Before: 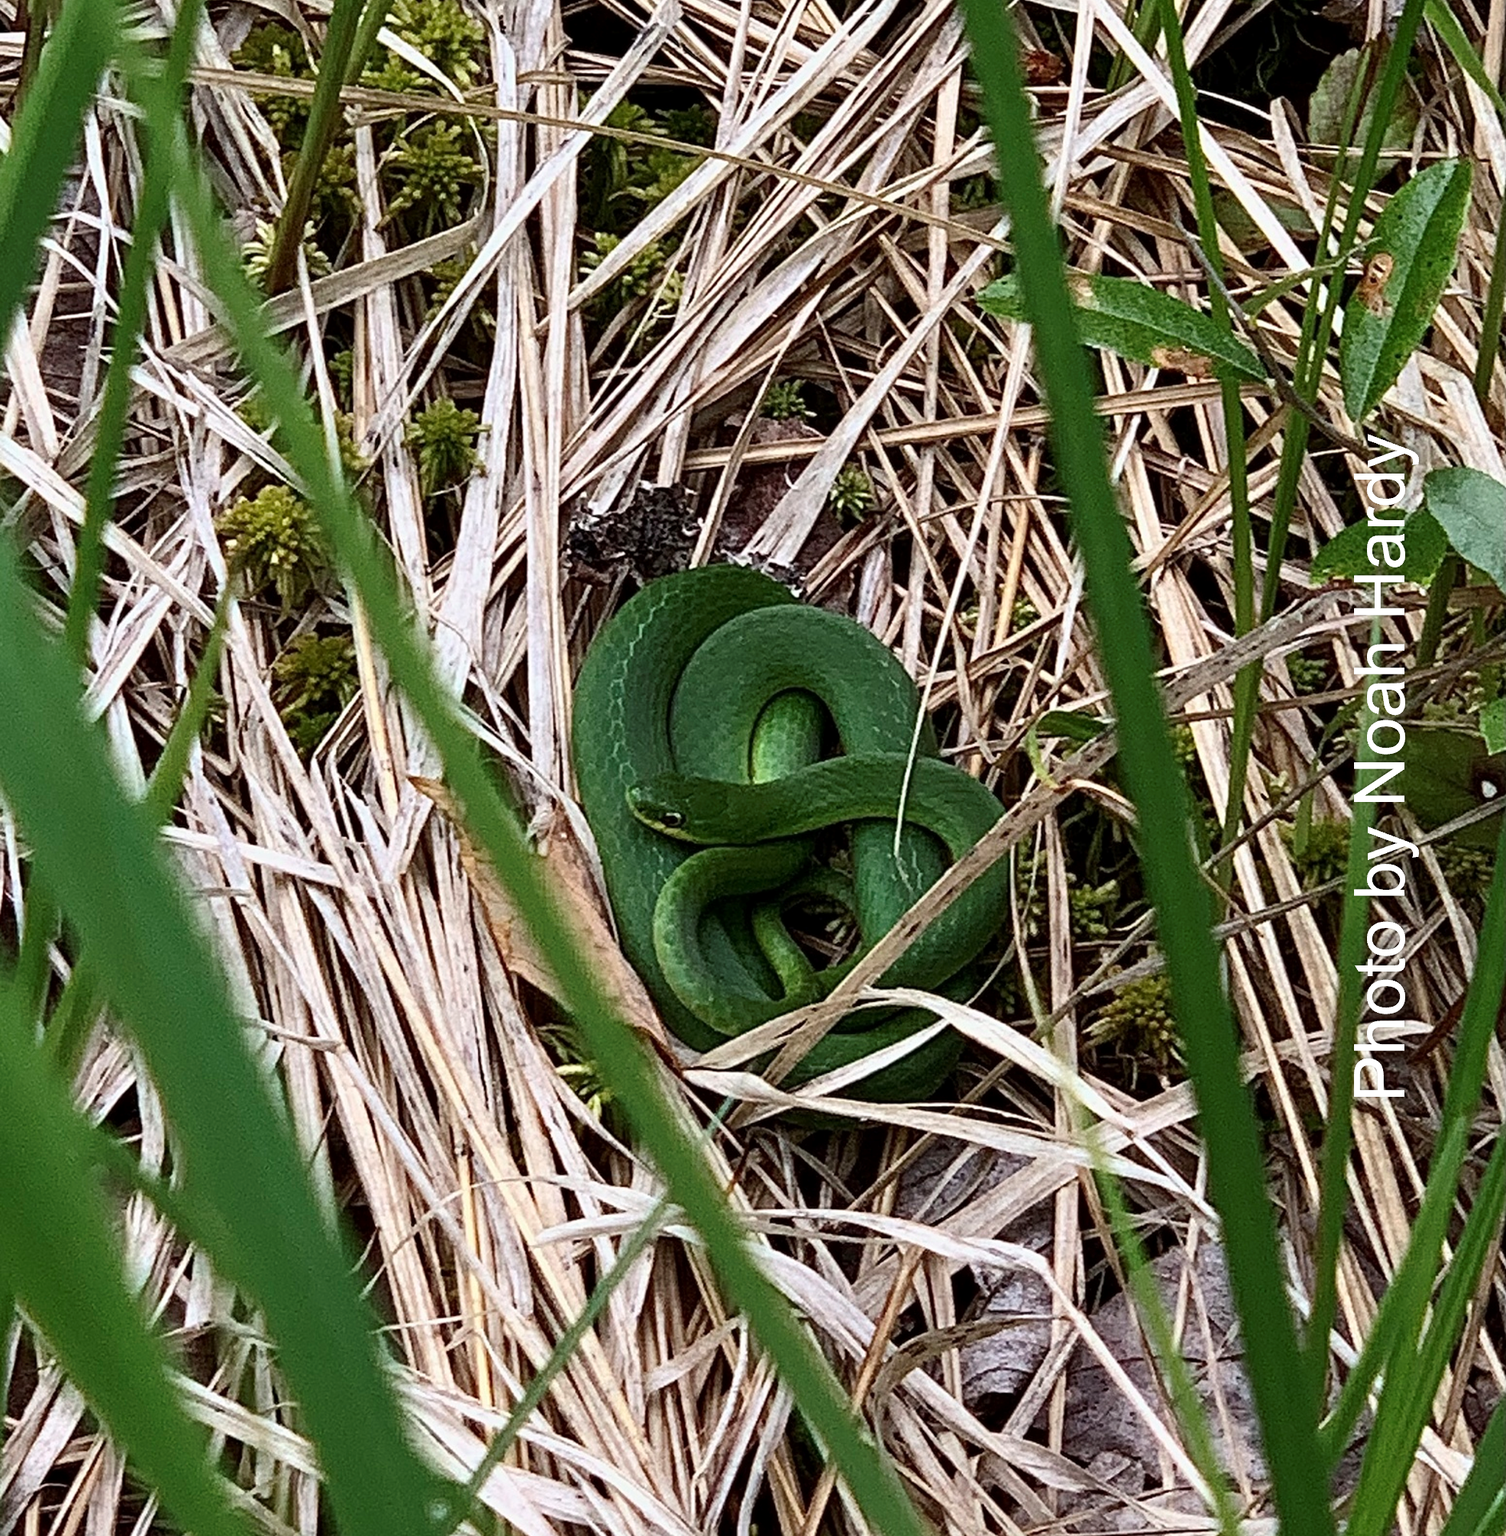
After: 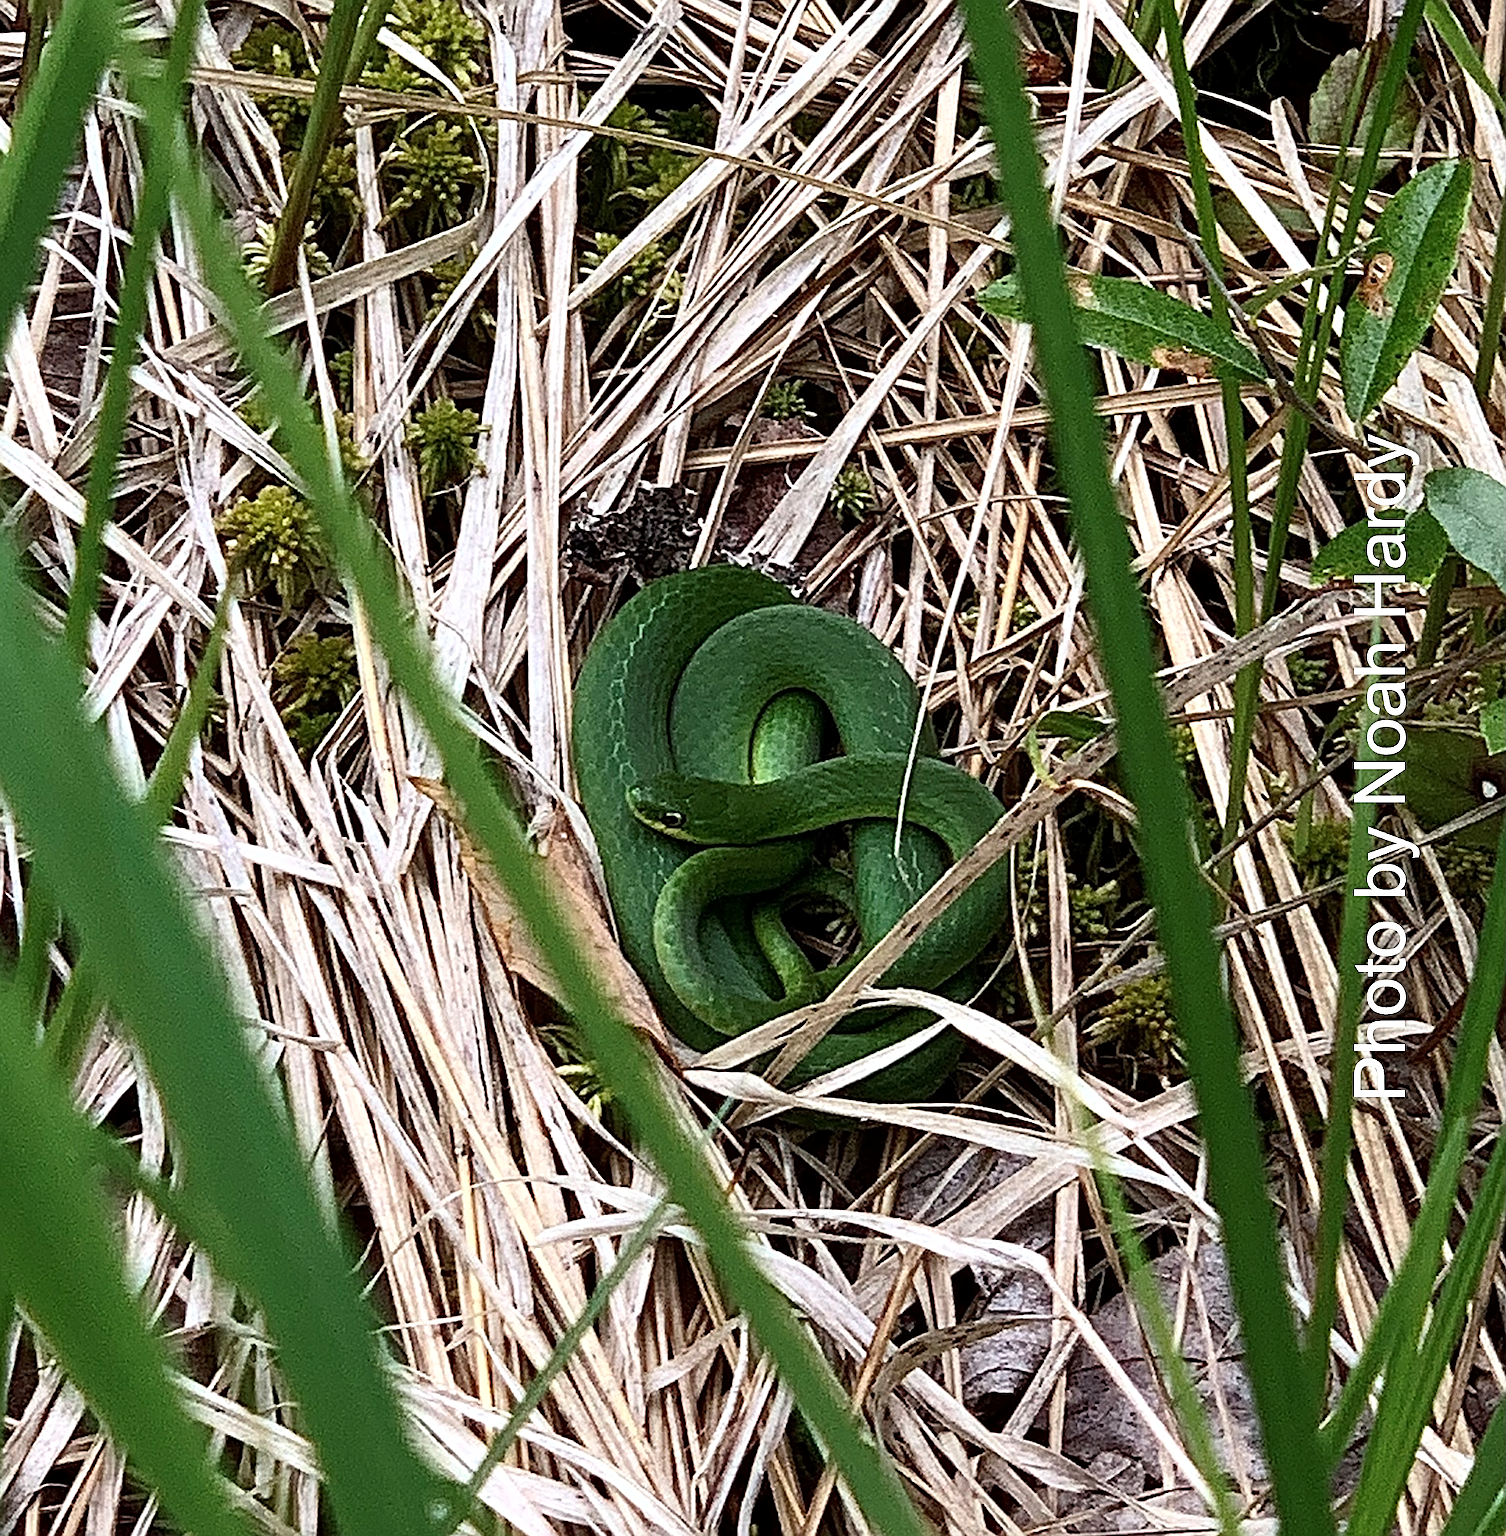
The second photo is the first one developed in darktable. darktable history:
shadows and highlights: shadows -12.5, white point adjustment 4, highlights 28.33
sharpen: on, module defaults
